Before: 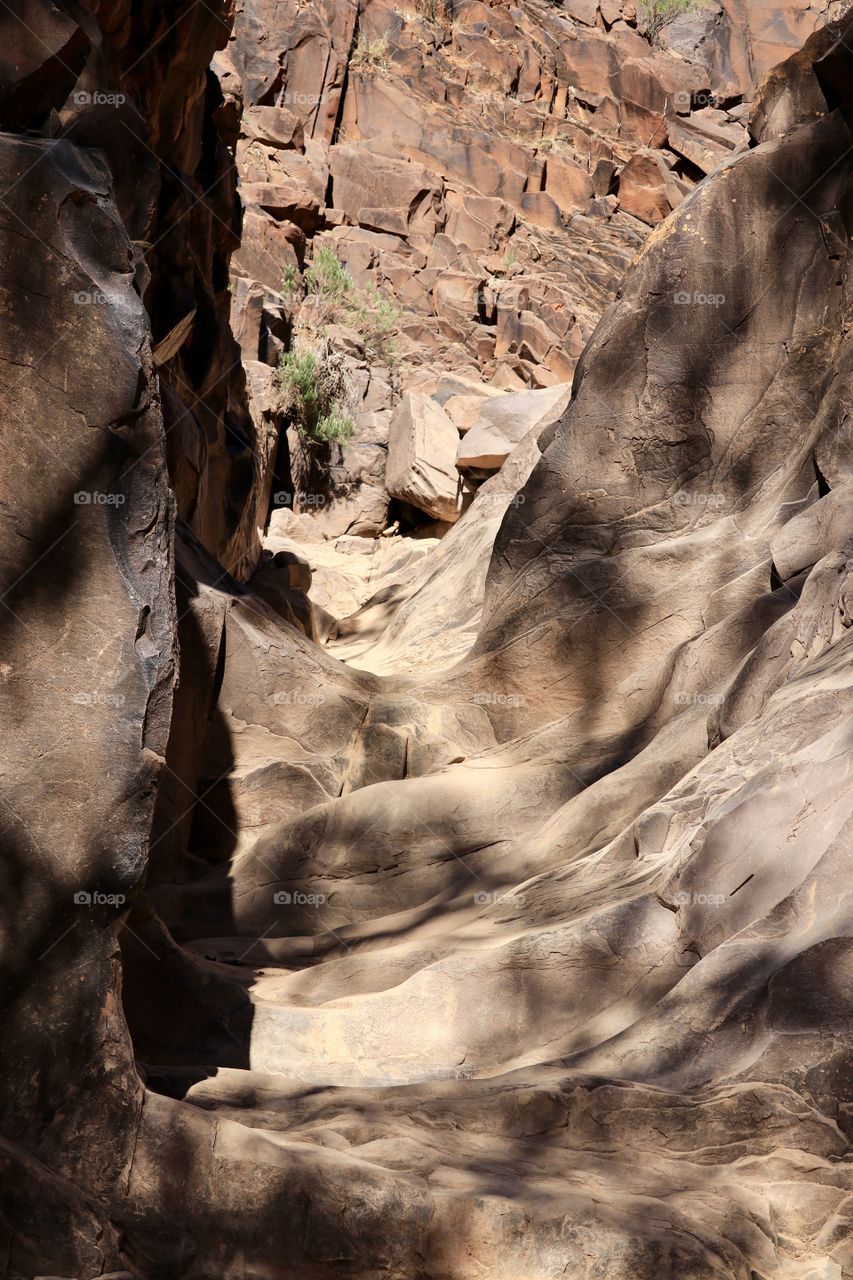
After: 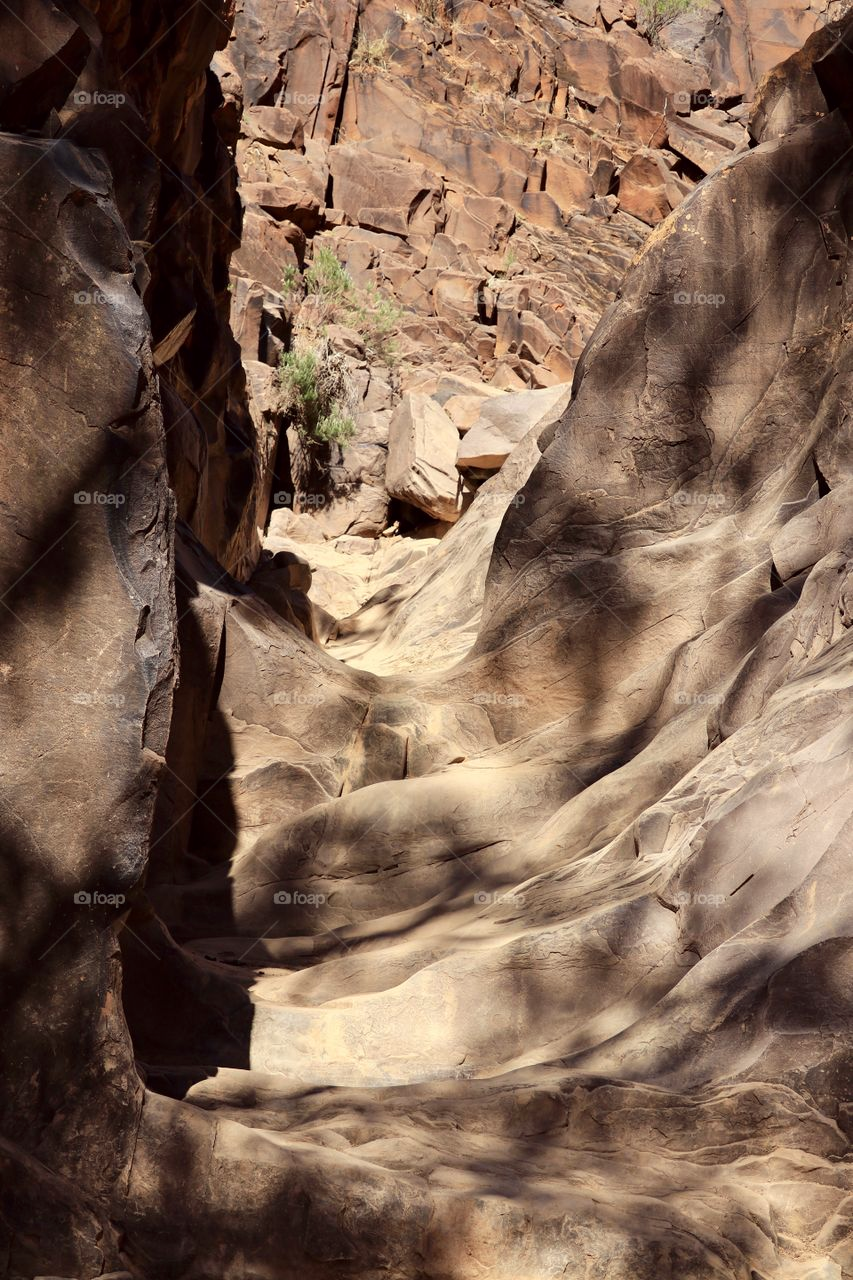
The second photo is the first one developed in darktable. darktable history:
color correction: highlights a* -0.919, highlights b* 4.49, shadows a* 3.55
